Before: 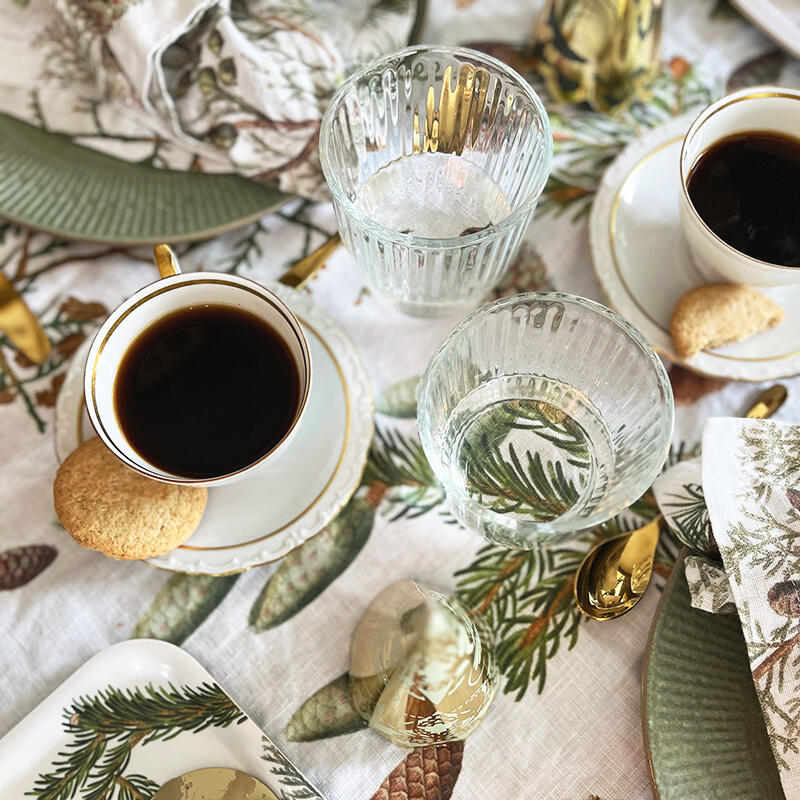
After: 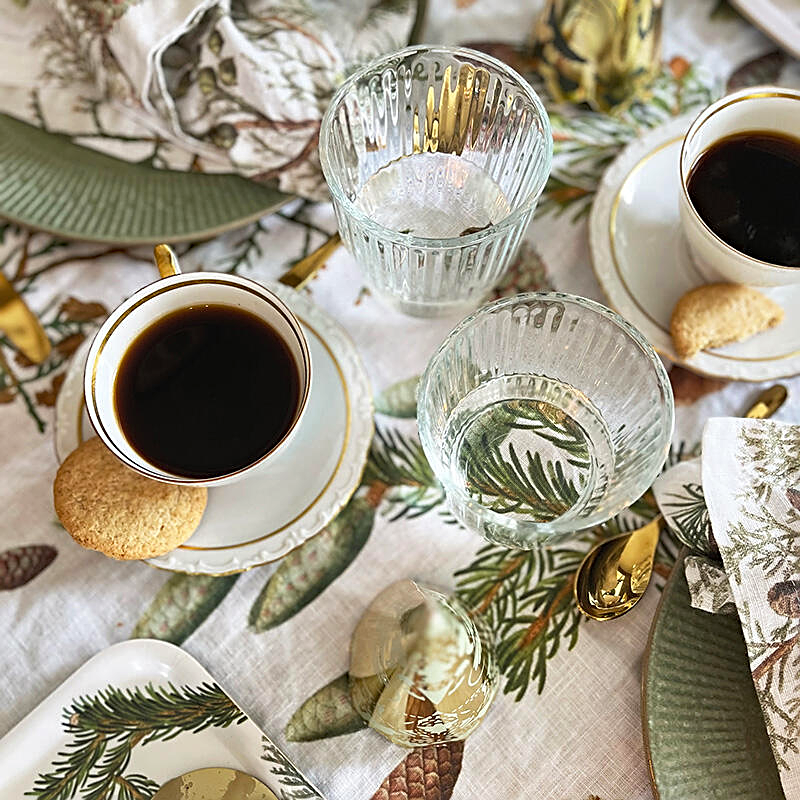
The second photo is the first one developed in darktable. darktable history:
shadows and highlights: shadows 24.81, highlights -24.31
sharpen: on, module defaults
haze removal: compatibility mode true, adaptive false
